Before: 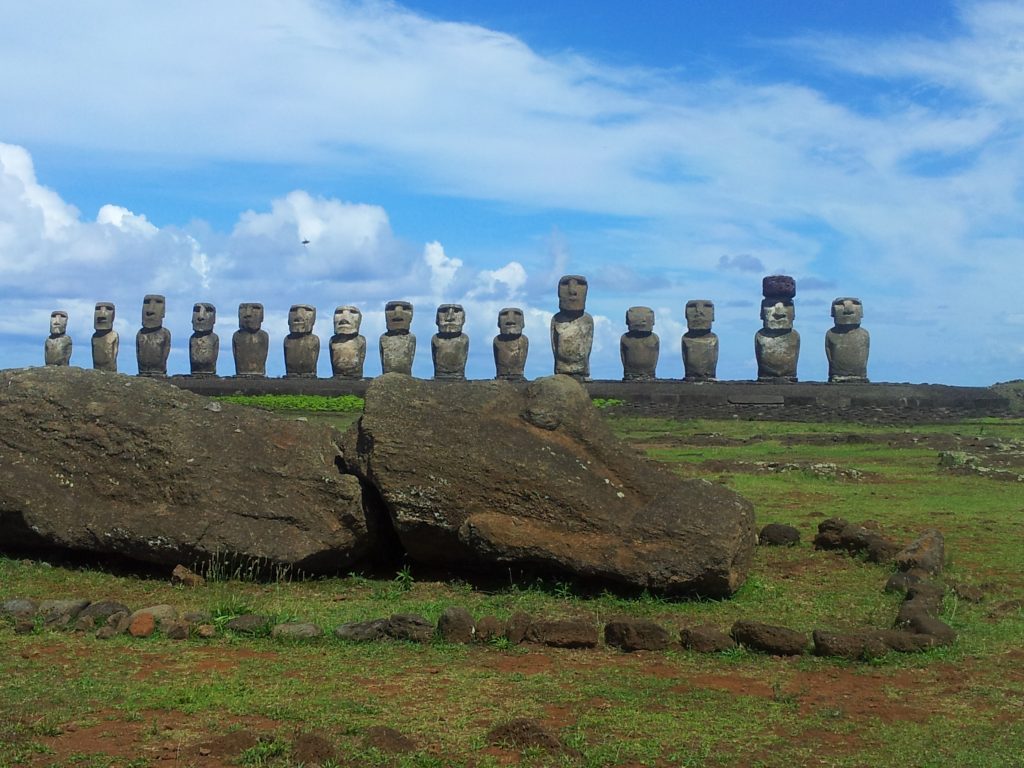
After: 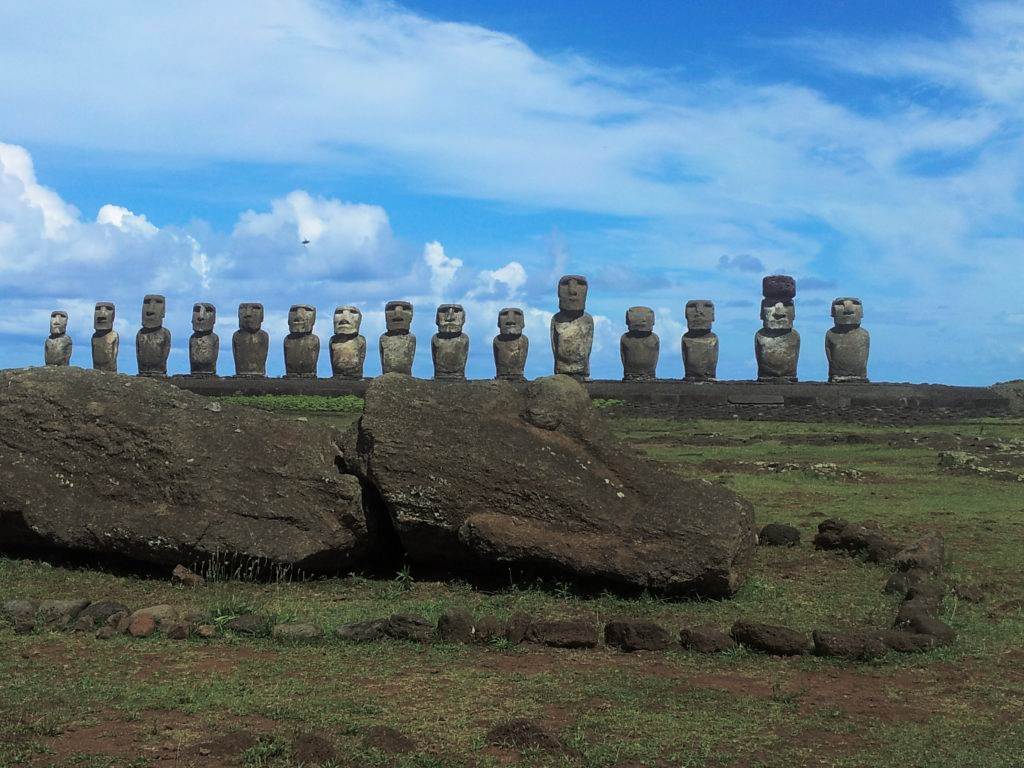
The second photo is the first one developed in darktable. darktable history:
contrast brightness saturation: contrast 0.03, brightness -0.04
velvia: on, module defaults
split-toning: shadows › hue 36°, shadows › saturation 0.05, highlights › hue 10.8°, highlights › saturation 0.15, compress 40%
